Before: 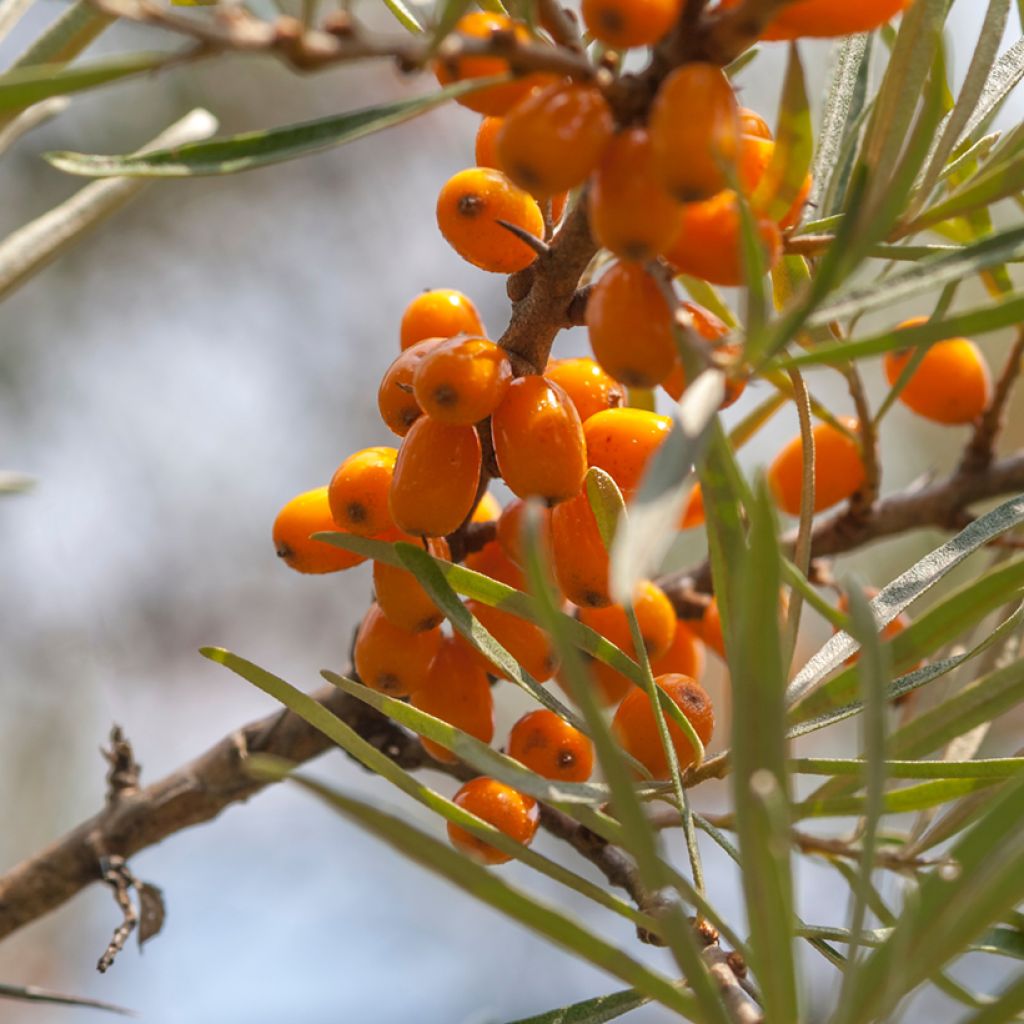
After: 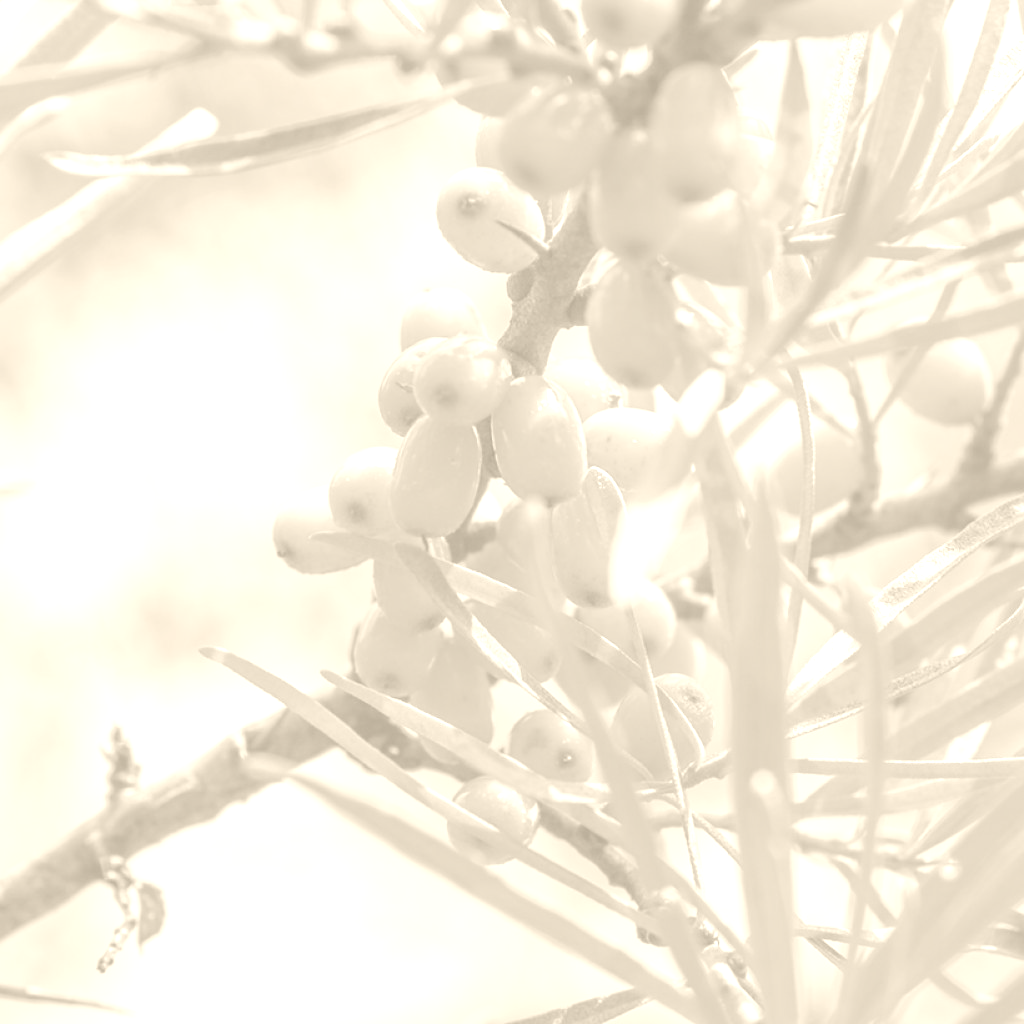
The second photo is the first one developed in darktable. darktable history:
colorize: hue 36°, saturation 71%, lightness 80.79%
tone equalizer: on, module defaults
